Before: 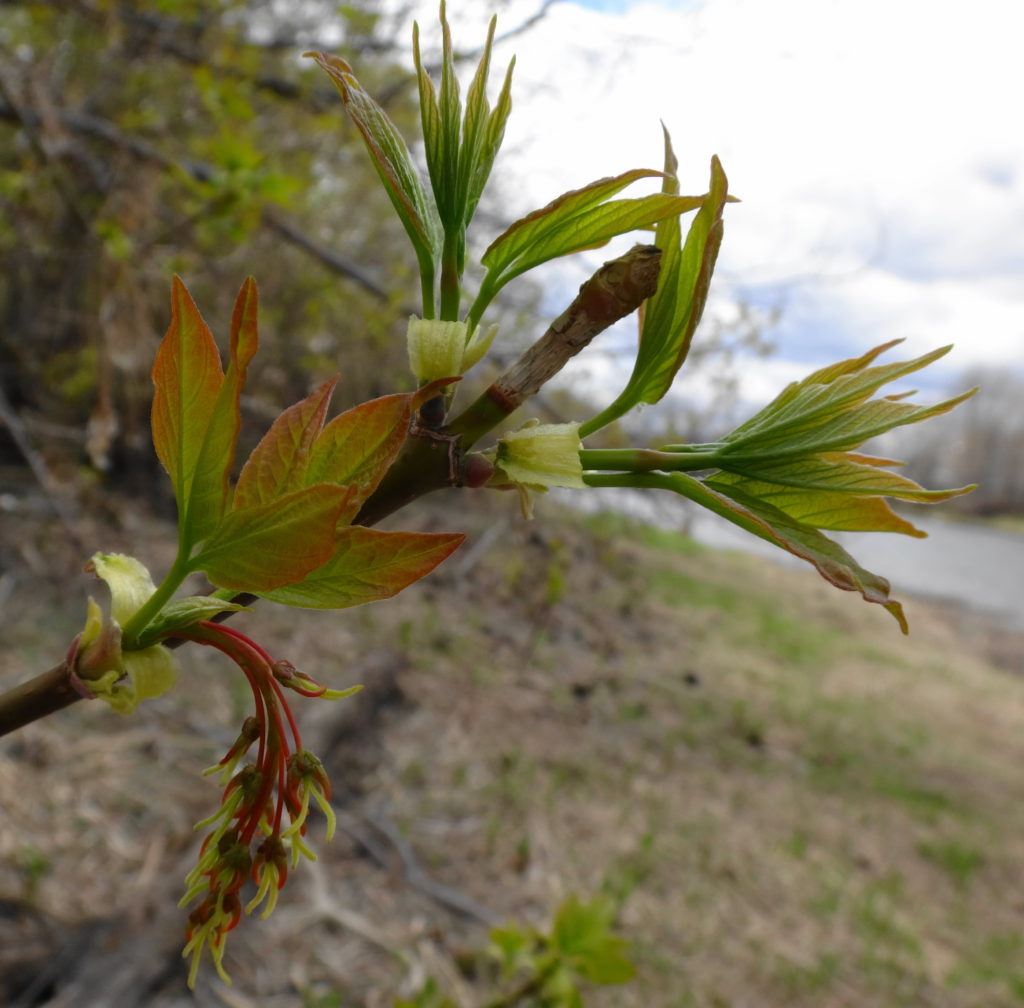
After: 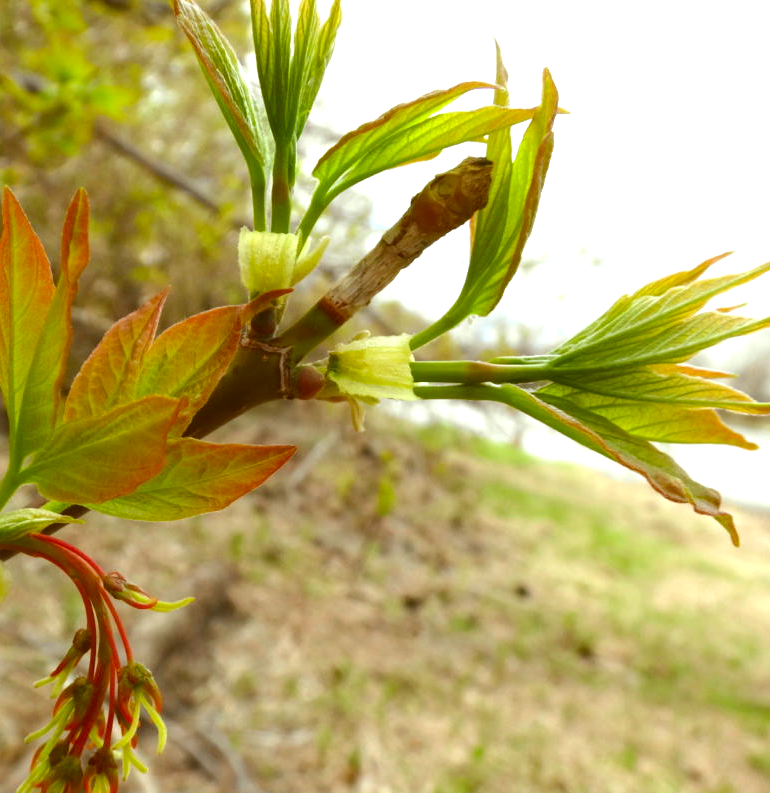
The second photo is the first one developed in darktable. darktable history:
exposure: black level correction 0, exposure 1.392 EV, compensate highlight preservation false
crop: left 16.591%, top 8.76%, right 8.209%, bottom 12.541%
color correction: highlights a* -5.43, highlights b* 9.8, shadows a* 9.66, shadows b* 24.53
